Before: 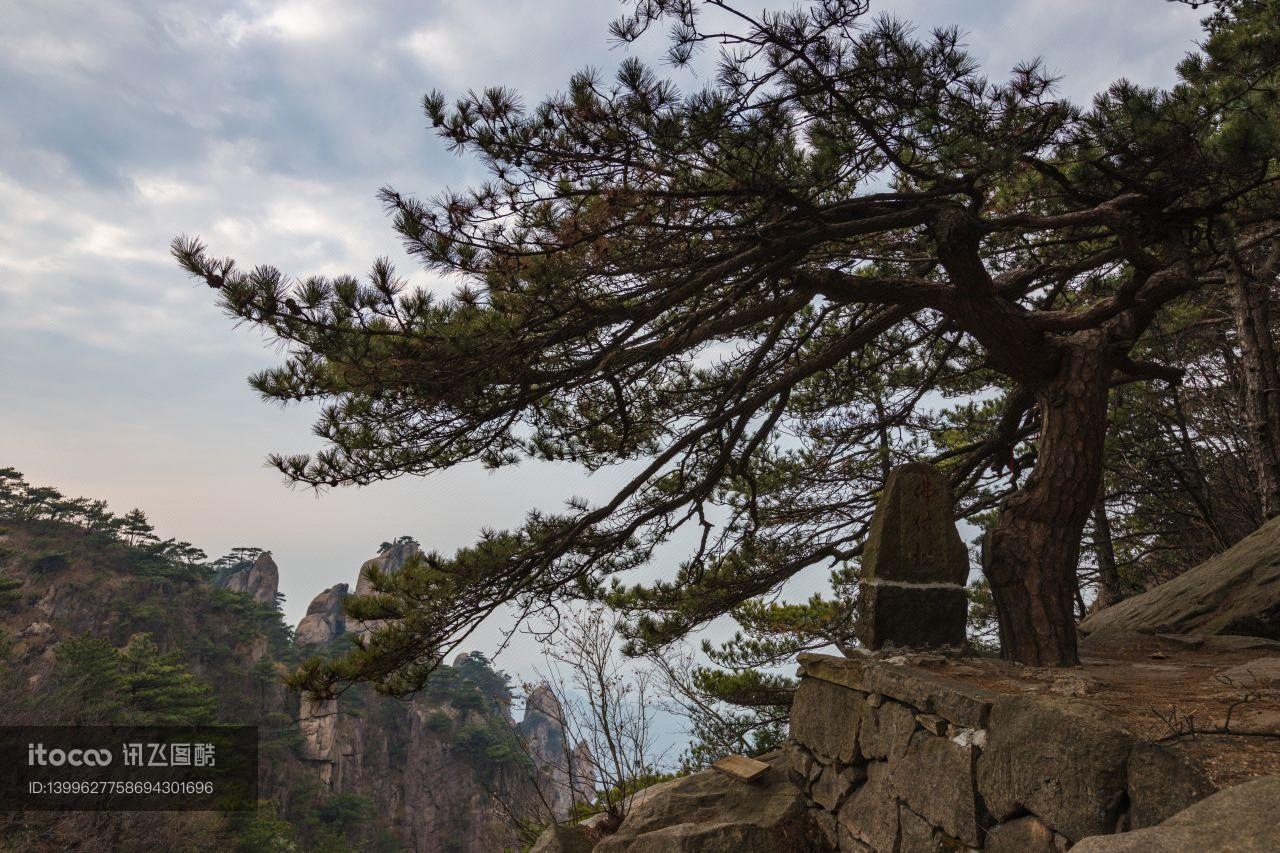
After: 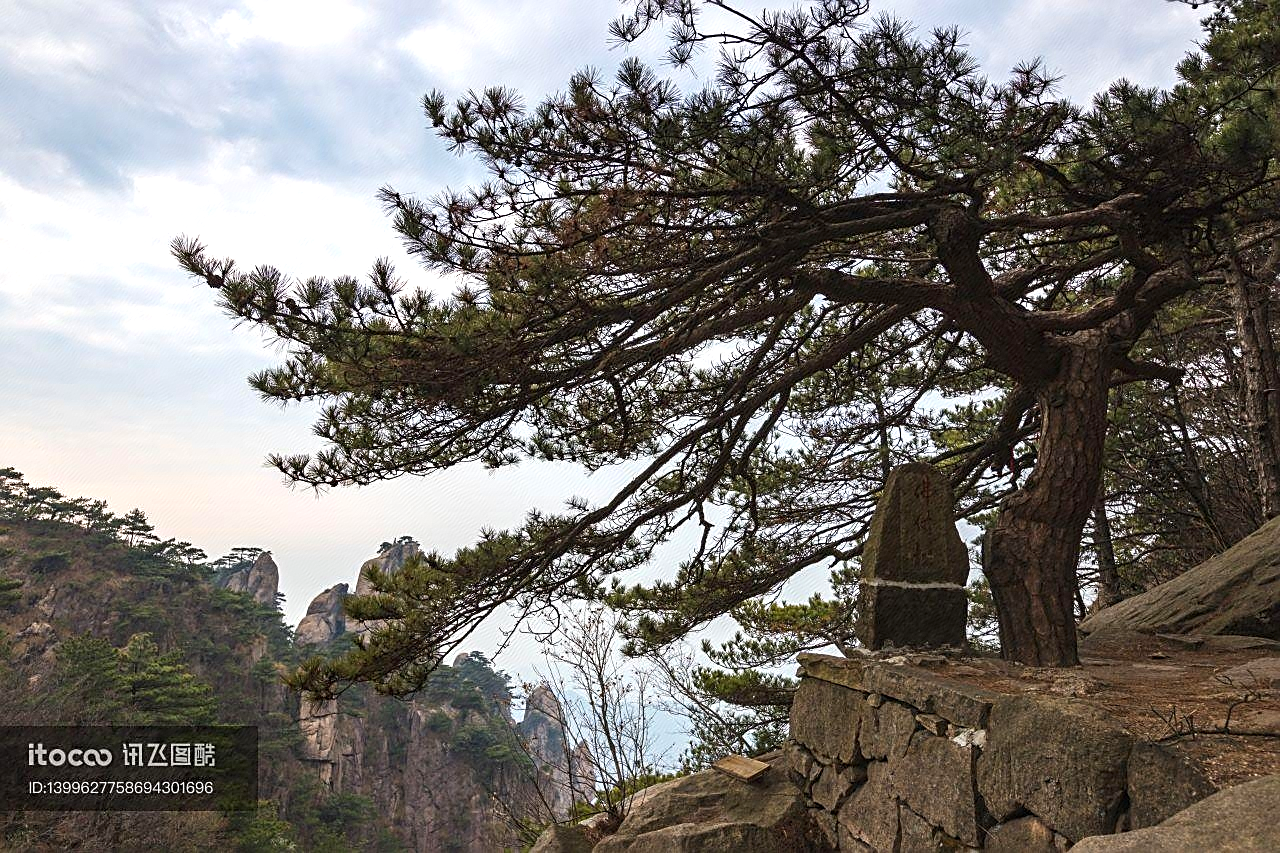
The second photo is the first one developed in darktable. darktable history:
exposure: black level correction 0, exposure 0.68 EV, compensate exposure bias true, compensate highlight preservation false
sharpen: amount 0.6
